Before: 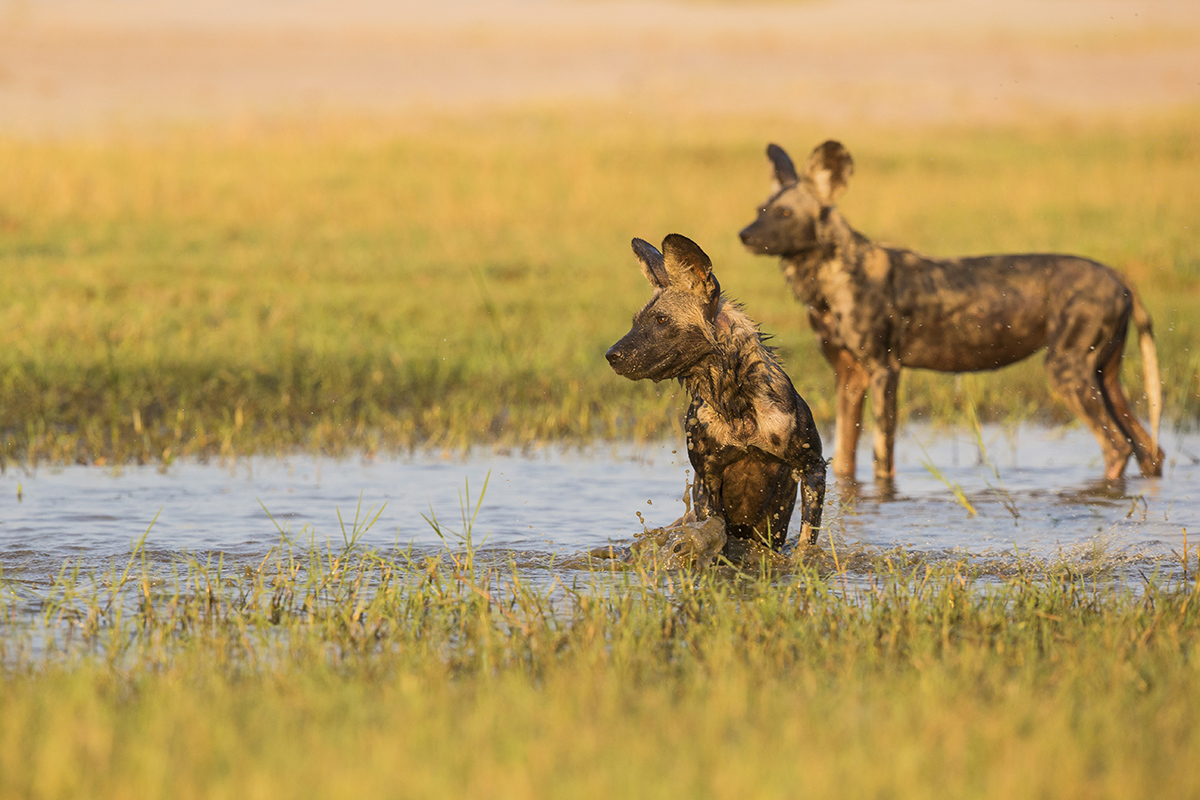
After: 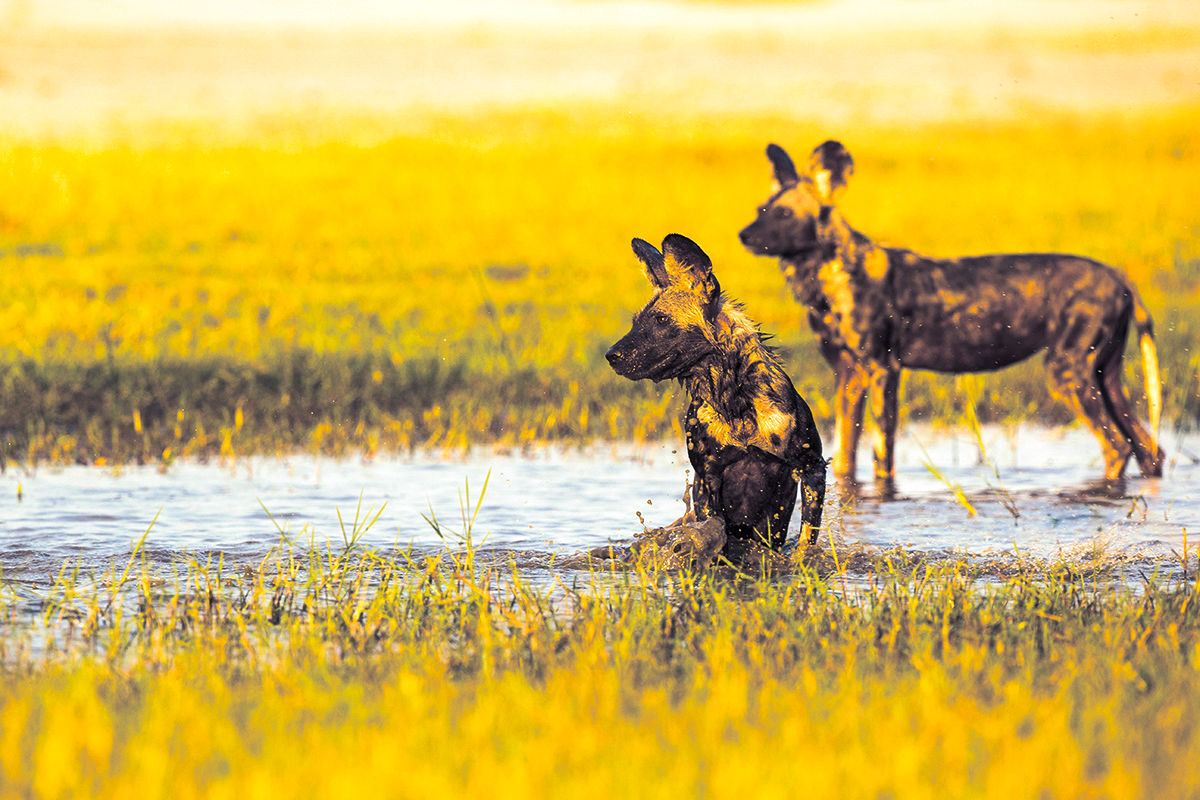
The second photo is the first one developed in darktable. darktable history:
contrast brightness saturation: saturation -0.17
split-toning: shadows › hue 230.4°
exposure: exposure 0.207 EV, compensate highlight preservation false
color balance rgb: linear chroma grading › global chroma 9%, perceptual saturation grading › global saturation 36%, perceptual saturation grading › shadows 35%, perceptual brilliance grading › global brilliance 15%, perceptual brilliance grading › shadows -35%, global vibrance 15%
